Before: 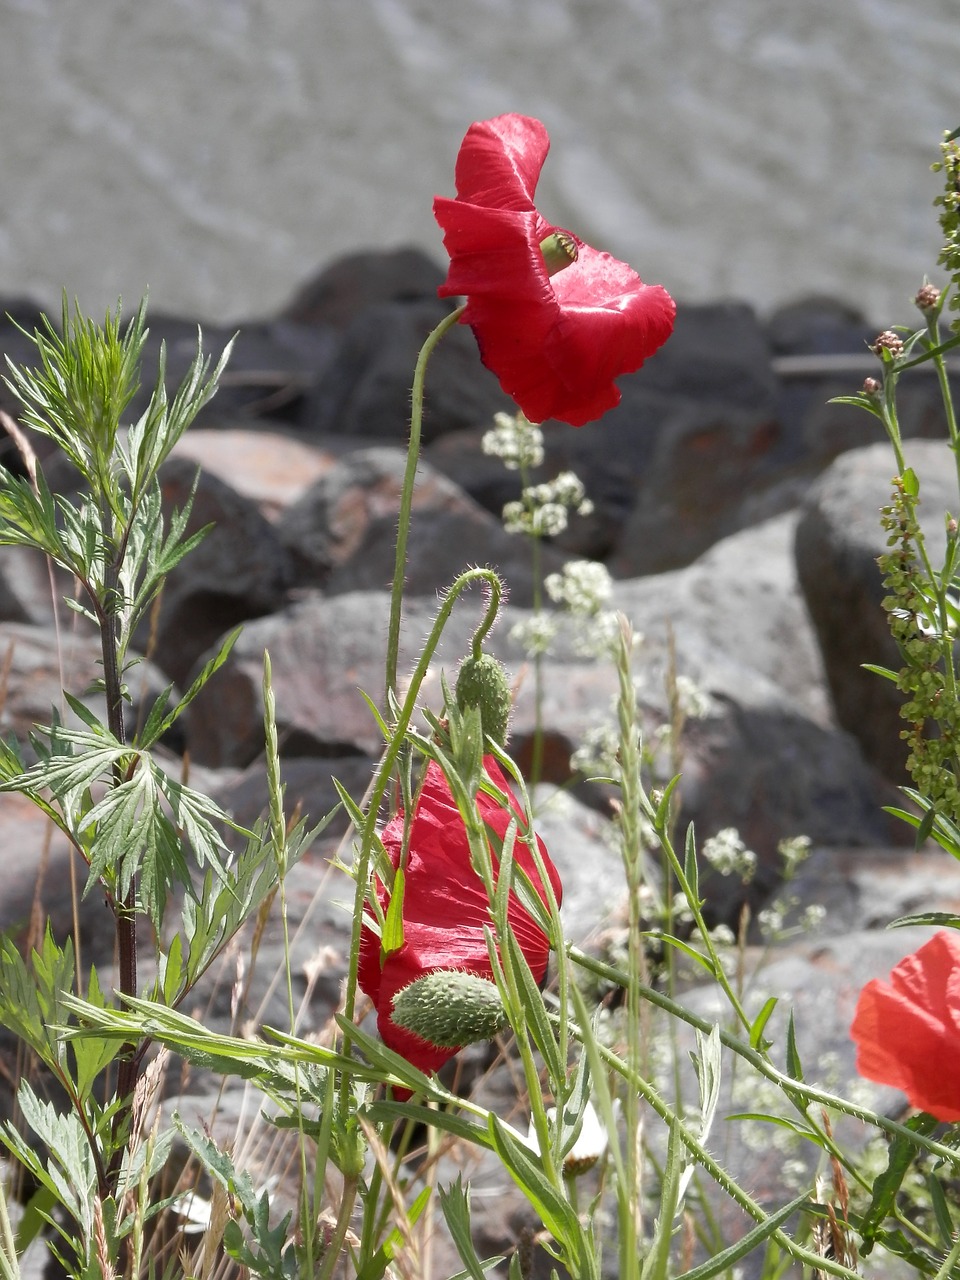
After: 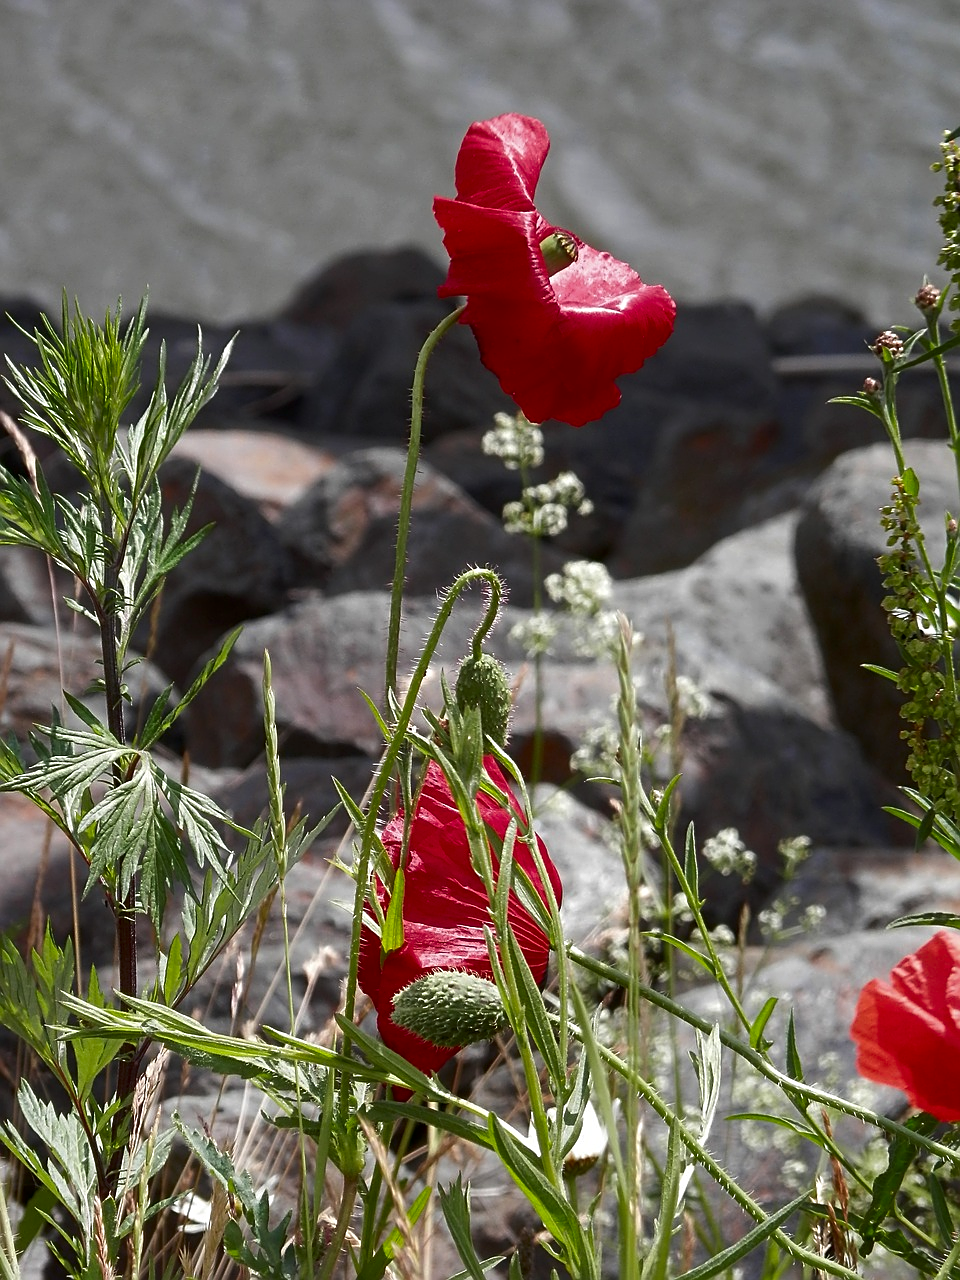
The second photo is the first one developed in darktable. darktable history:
sharpen: on, module defaults
contrast brightness saturation: brightness -0.2, saturation 0.08
